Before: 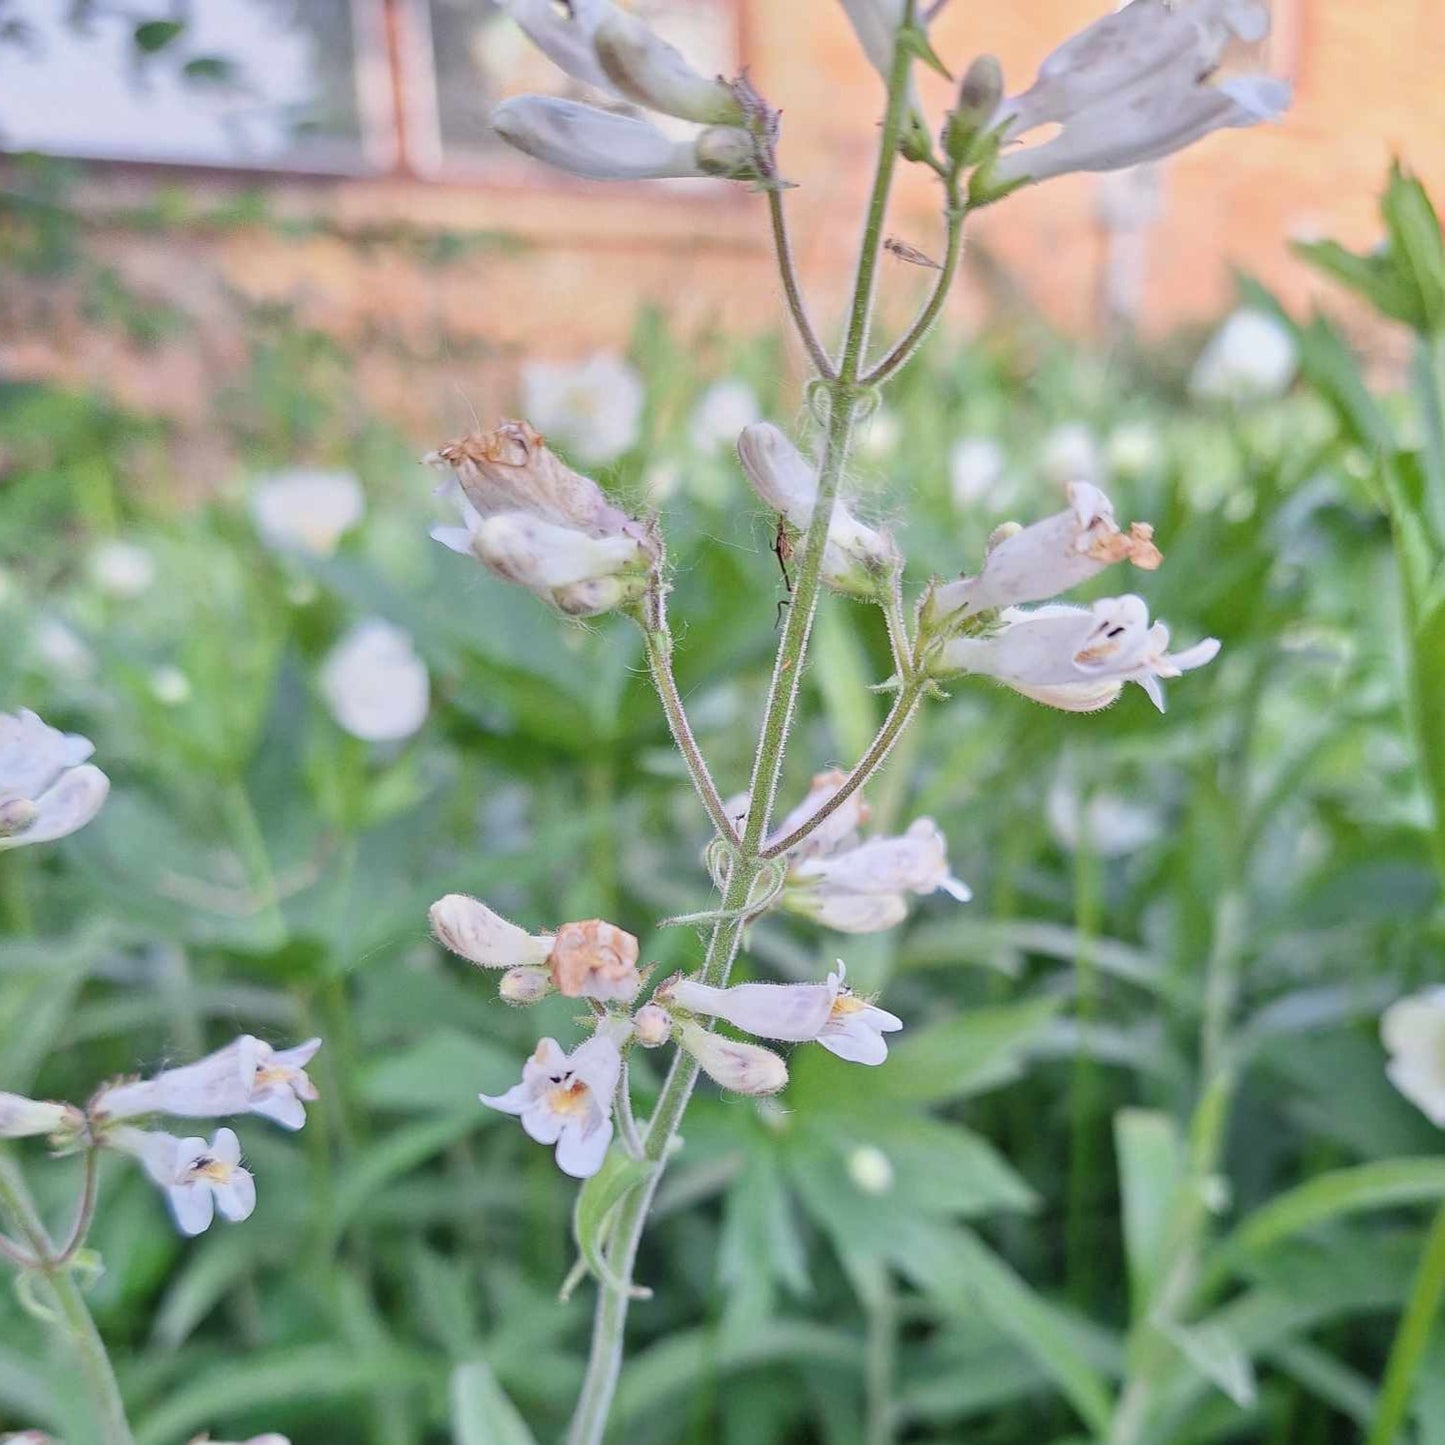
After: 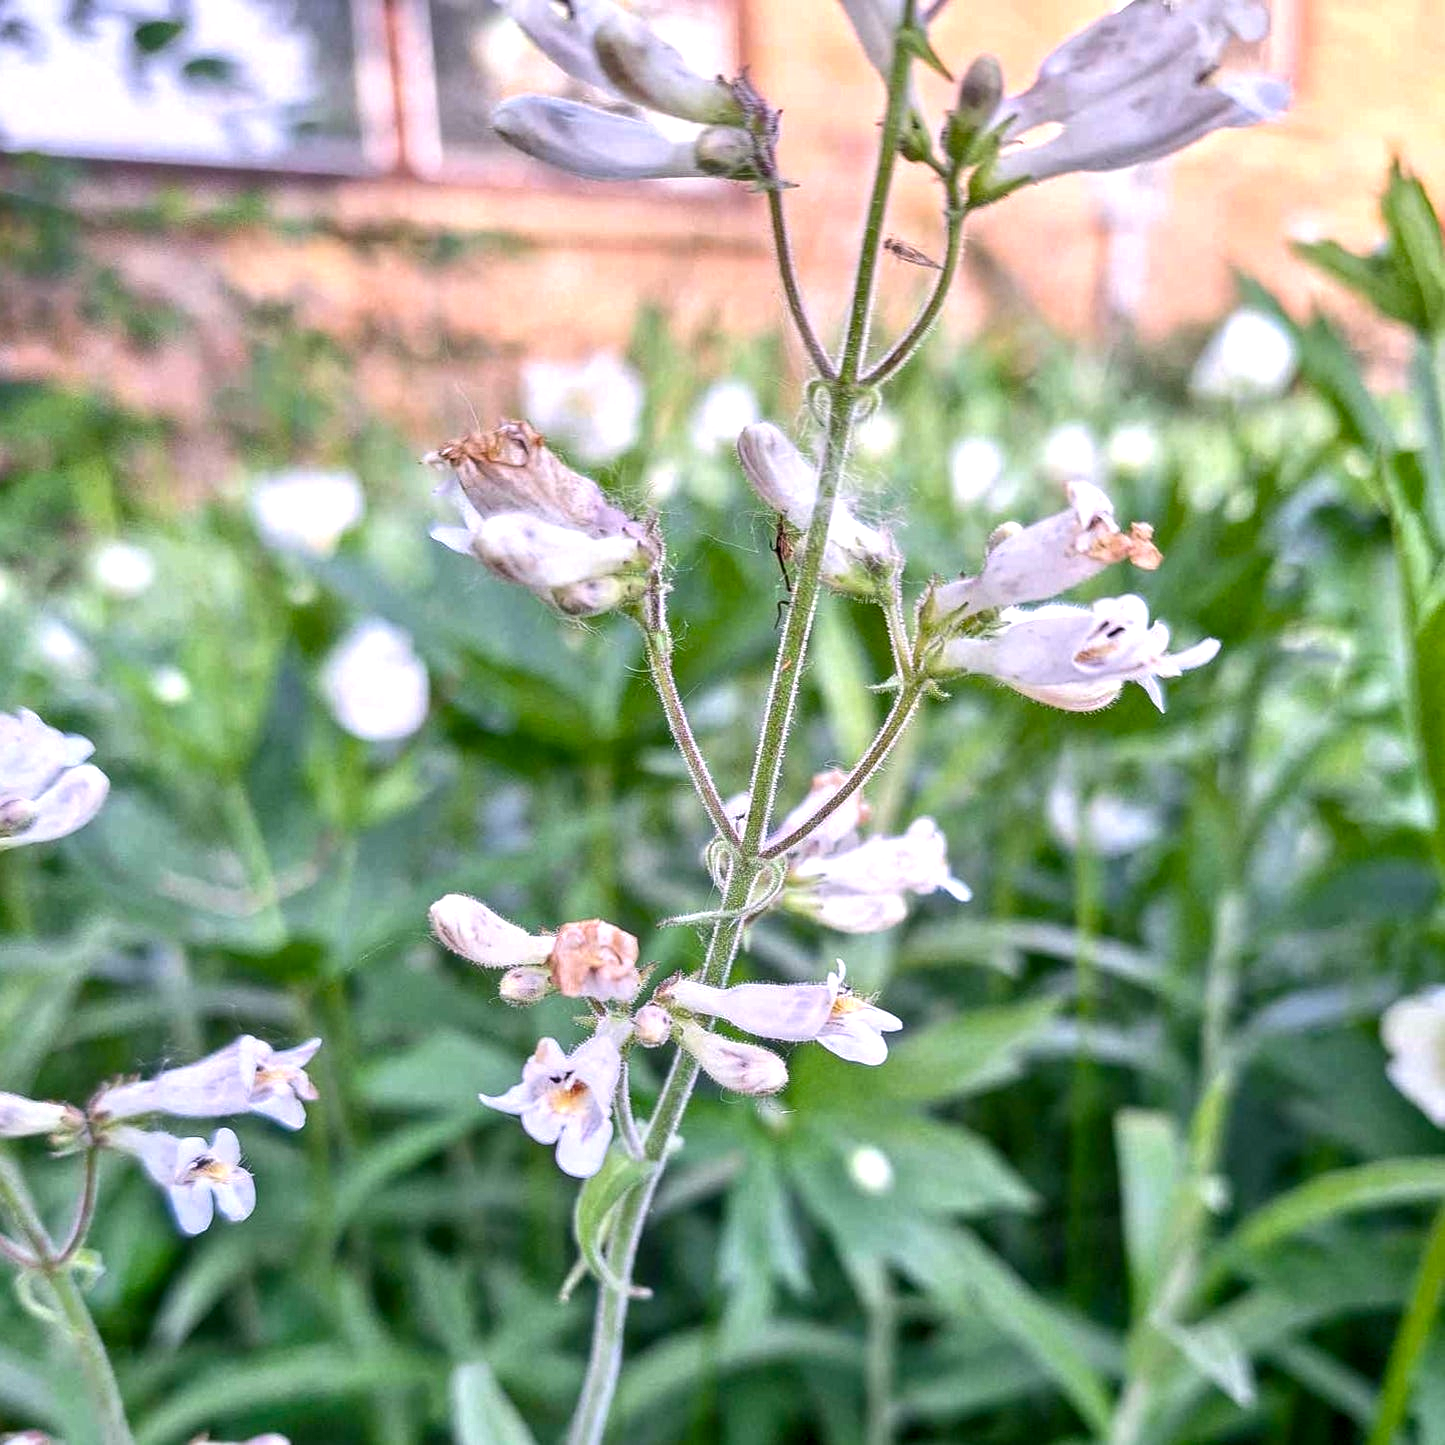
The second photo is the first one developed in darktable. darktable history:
base curve: curves: ch0 [(0, 0) (0.303, 0.277) (1, 1)], preserve colors none
color balance rgb: highlights gain › chroma 2.08%, highlights gain › hue 293.36°, perceptual saturation grading › global saturation 20%, perceptual saturation grading › highlights -25.307%, perceptual saturation grading › shadows 25.857%, perceptual brilliance grading › global brilliance 15.424%, perceptual brilliance grading › shadows -35.342%, global vibrance 20%
local contrast: detail 130%
